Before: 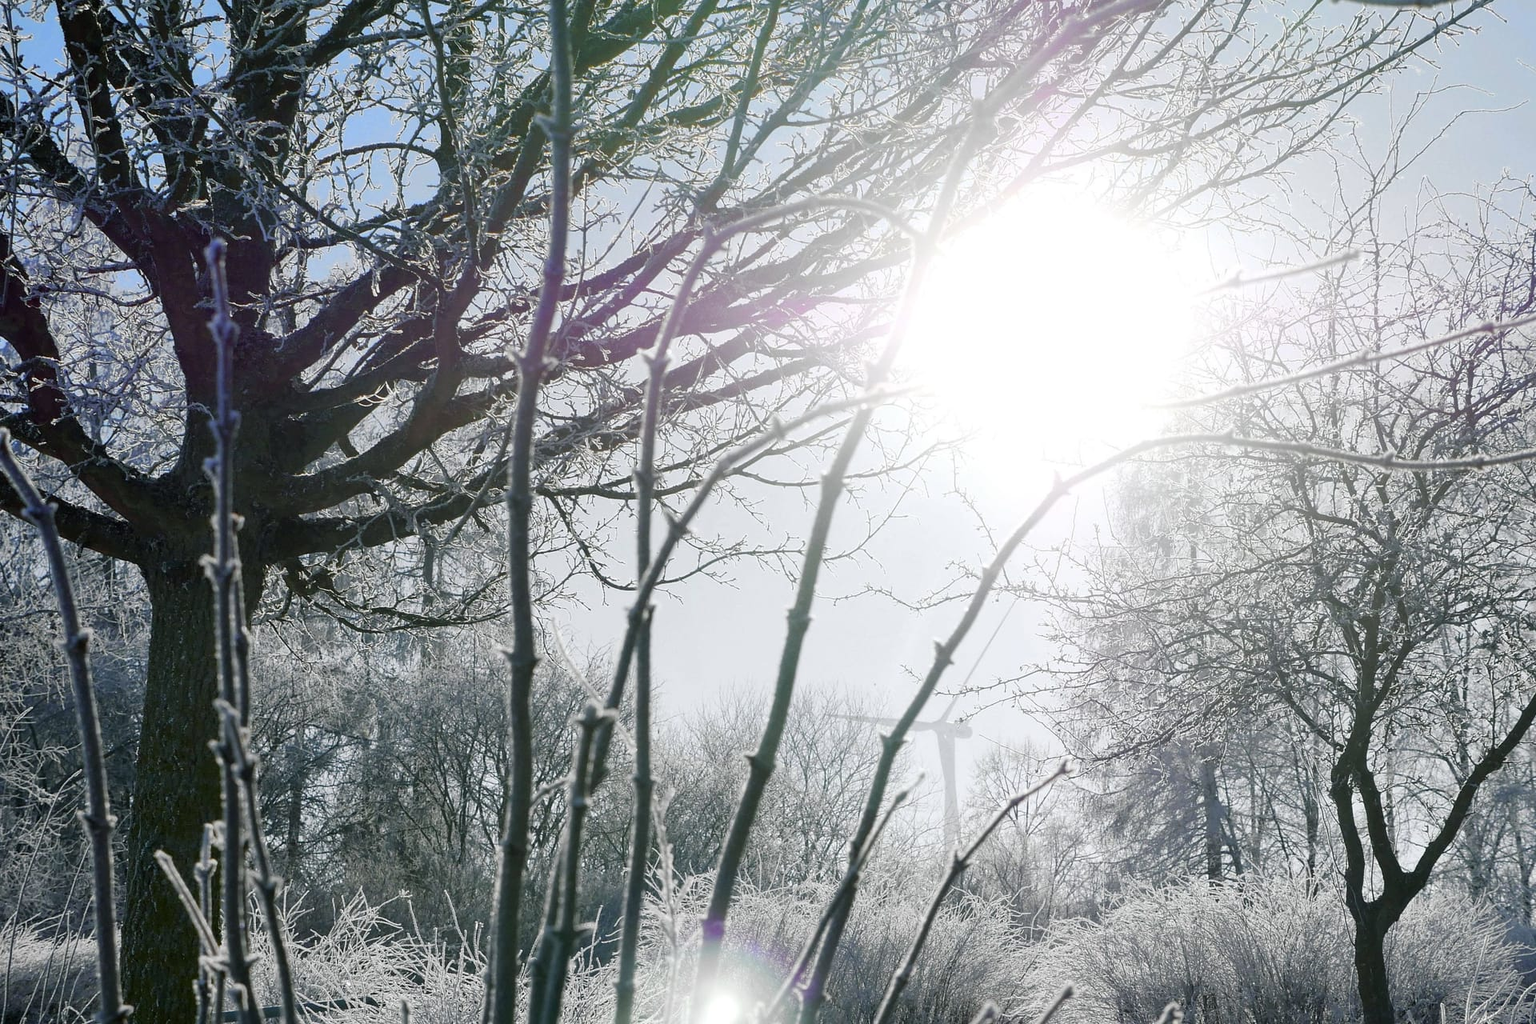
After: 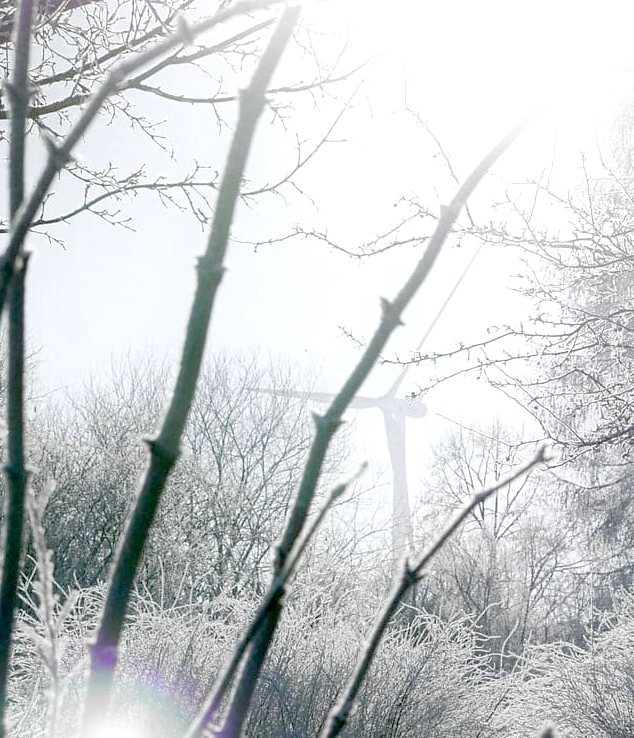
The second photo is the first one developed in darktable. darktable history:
crop: left 41.077%, top 39.456%, right 25.862%, bottom 2.856%
exposure: black level correction 0.03, exposure 0.32 EV, compensate highlight preservation false
contrast equalizer: octaves 7, y [[0.439, 0.44, 0.442, 0.457, 0.493, 0.498], [0.5 ×6], [0.5 ×6], [0 ×6], [0 ×6]]
